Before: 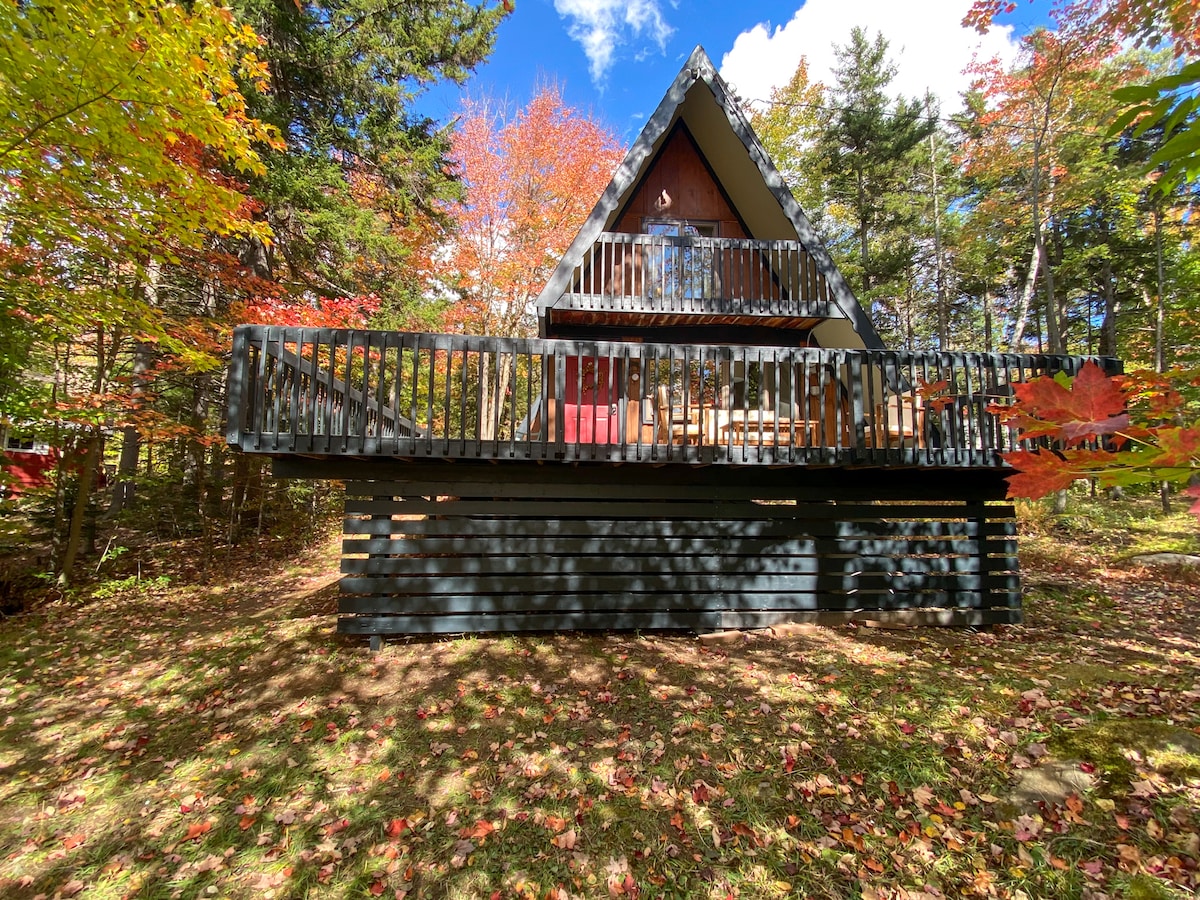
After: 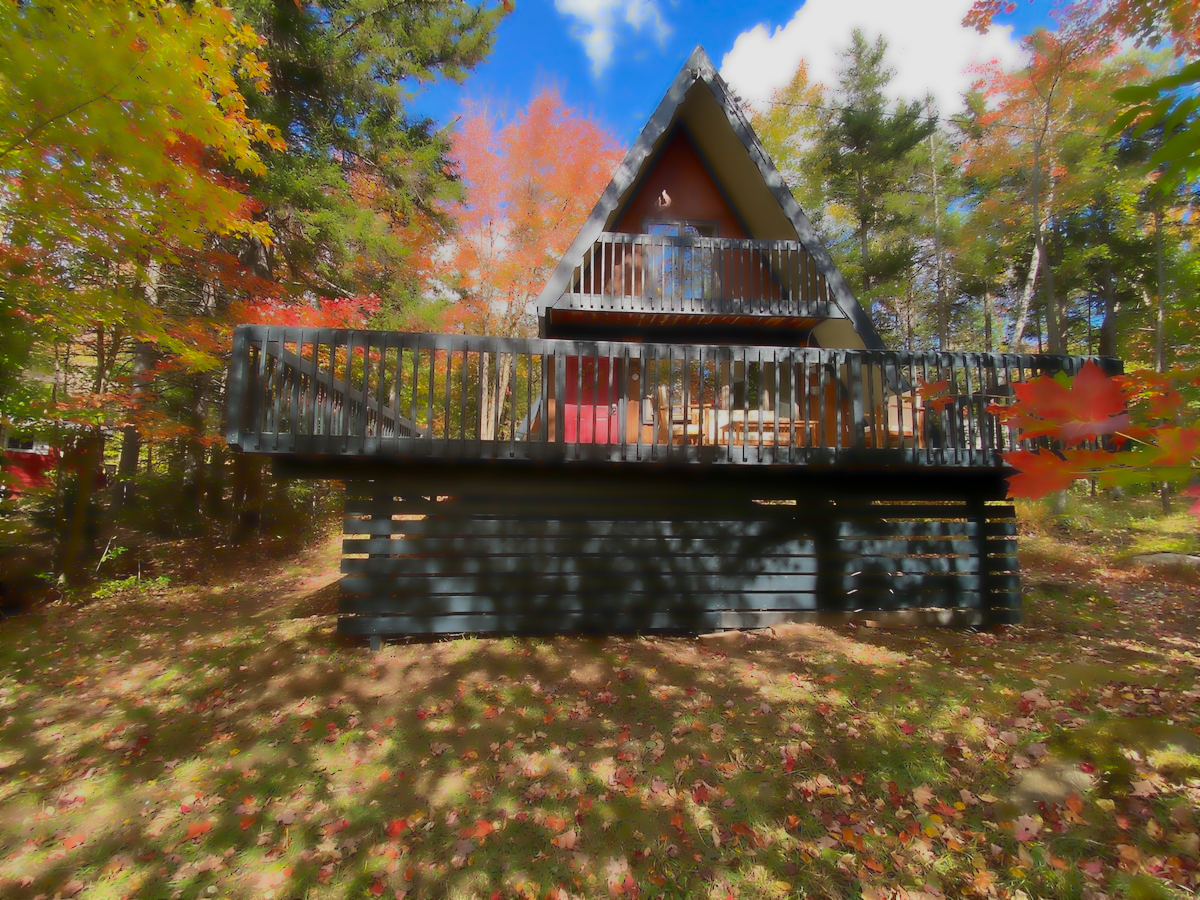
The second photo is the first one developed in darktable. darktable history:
shadows and highlights: radius 121.13, shadows 21.4, white point adjustment -9.72, highlights -14.39, soften with gaussian
lowpass: radius 4, soften with bilateral filter, unbound 0
